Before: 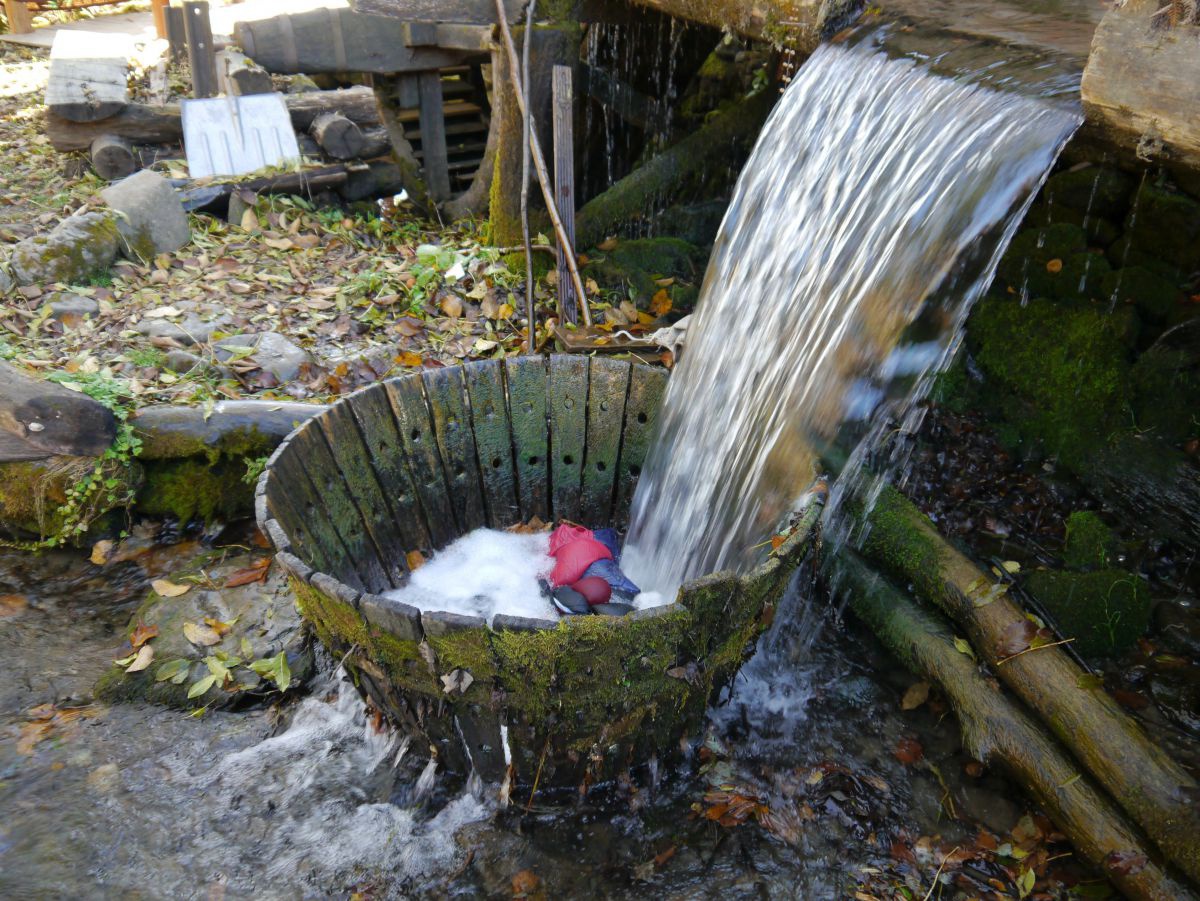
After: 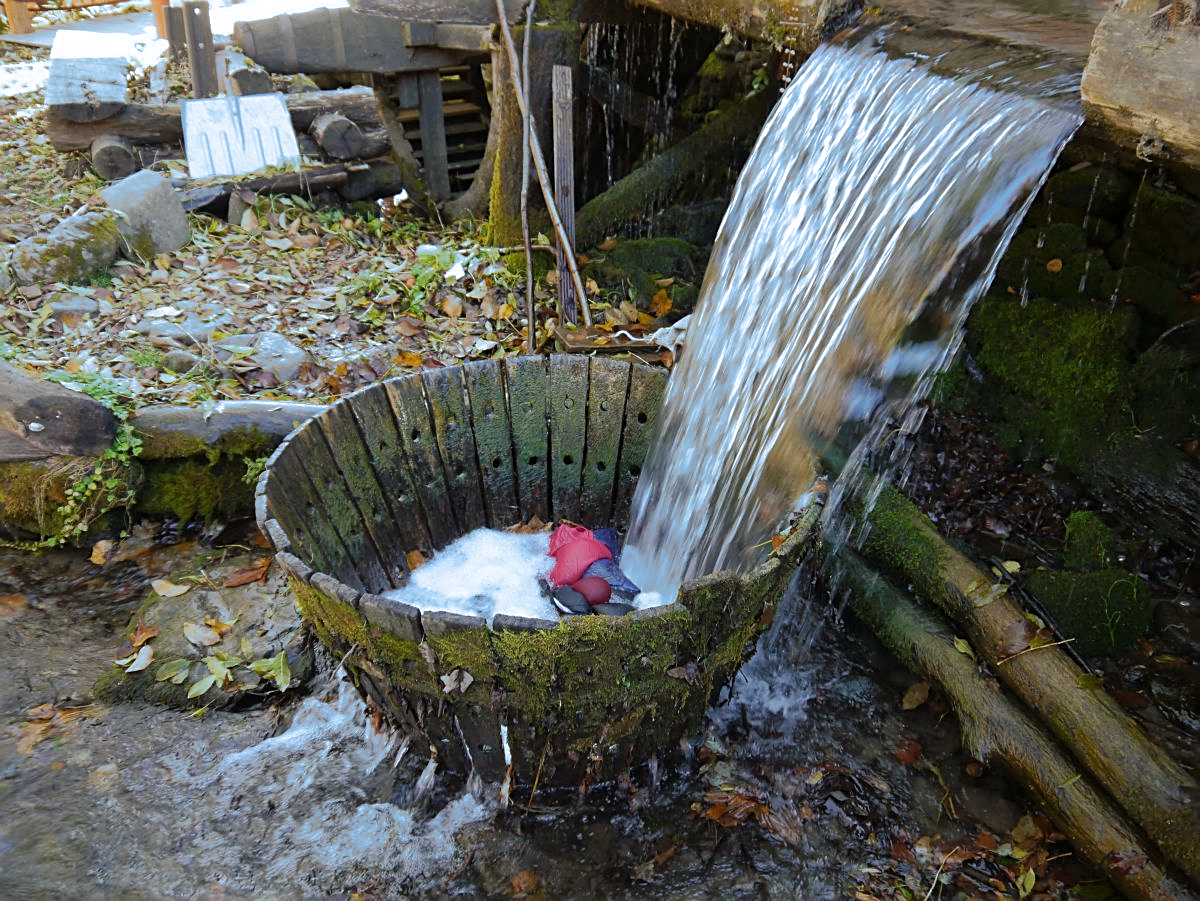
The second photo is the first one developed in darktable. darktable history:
sharpen: on, module defaults
split-toning: shadows › hue 351.18°, shadows › saturation 0.86, highlights › hue 218.82°, highlights › saturation 0.73, balance -19.167
